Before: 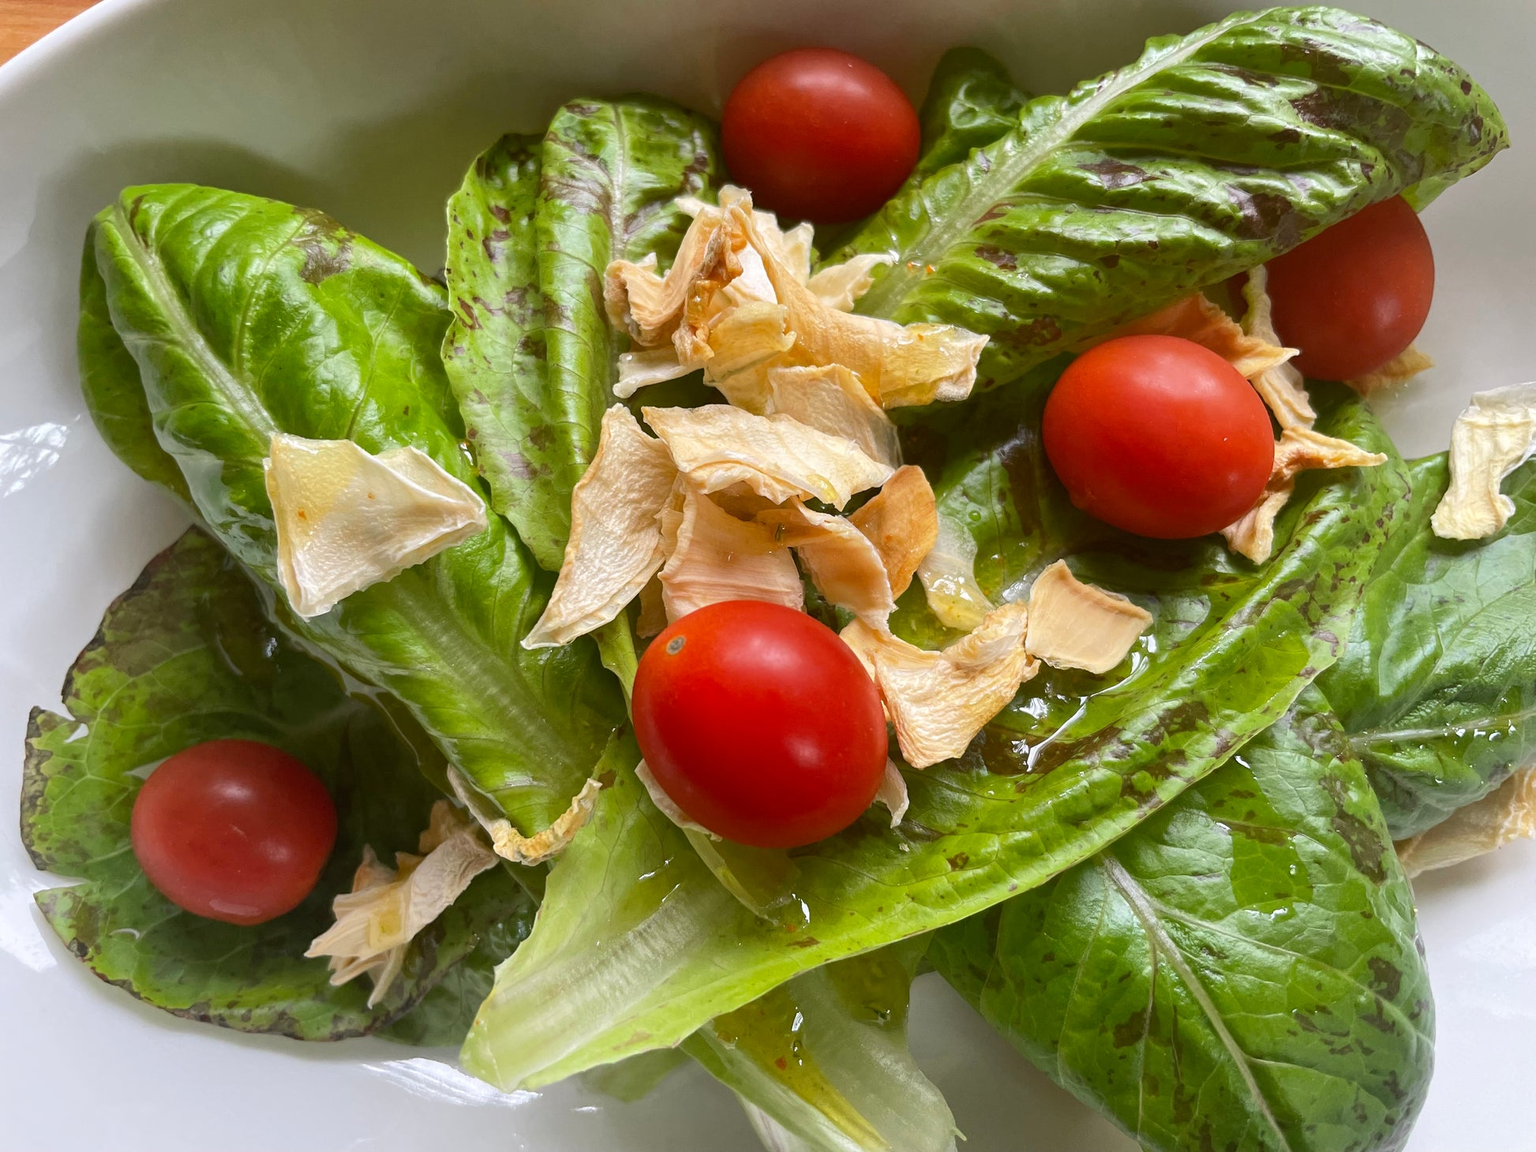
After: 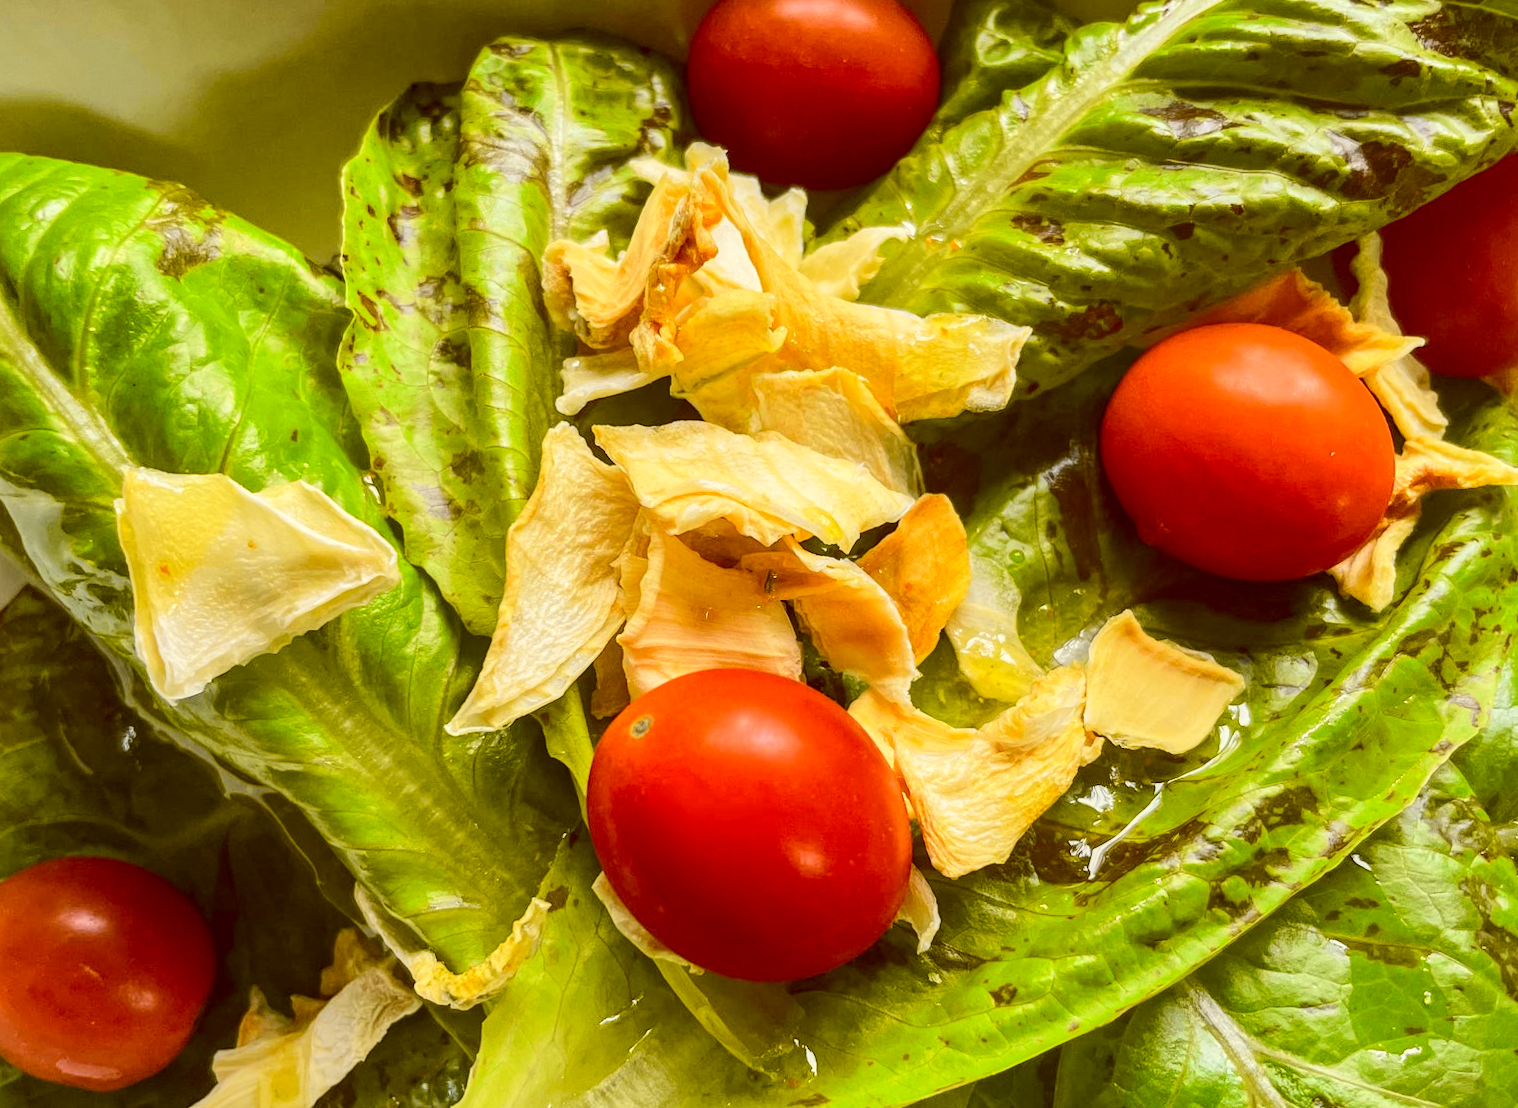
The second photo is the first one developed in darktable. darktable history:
rotate and perspective: rotation -1°, crop left 0.011, crop right 0.989, crop top 0.025, crop bottom 0.975
tone curve: curves: ch0 [(0, 0) (0.11, 0.081) (0.256, 0.259) (0.398, 0.475) (0.498, 0.611) (0.65, 0.757) (0.835, 0.883) (1, 0.961)]; ch1 [(0, 0) (0.346, 0.307) (0.408, 0.369) (0.453, 0.457) (0.482, 0.479) (0.502, 0.498) (0.521, 0.51) (0.553, 0.554) (0.618, 0.65) (0.693, 0.727) (1, 1)]; ch2 [(0, 0) (0.358, 0.362) (0.434, 0.46) (0.485, 0.494) (0.5, 0.494) (0.511, 0.508) (0.537, 0.55) (0.579, 0.599) (0.621, 0.693) (1, 1)], color space Lab, independent channels, preserve colors none
color balance: lift [1.001, 1.007, 1, 0.993], gamma [1.023, 1.026, 1.01, 0.974], gain [0.964, 1.059, 1.073, 0.927]
local contrast: highlights 55%, shadows 52%, detail 130%, midtone range 0.452
crop and rotate: left 10.77%, top 5.1%, right 10.41%, bottom 16.76%
